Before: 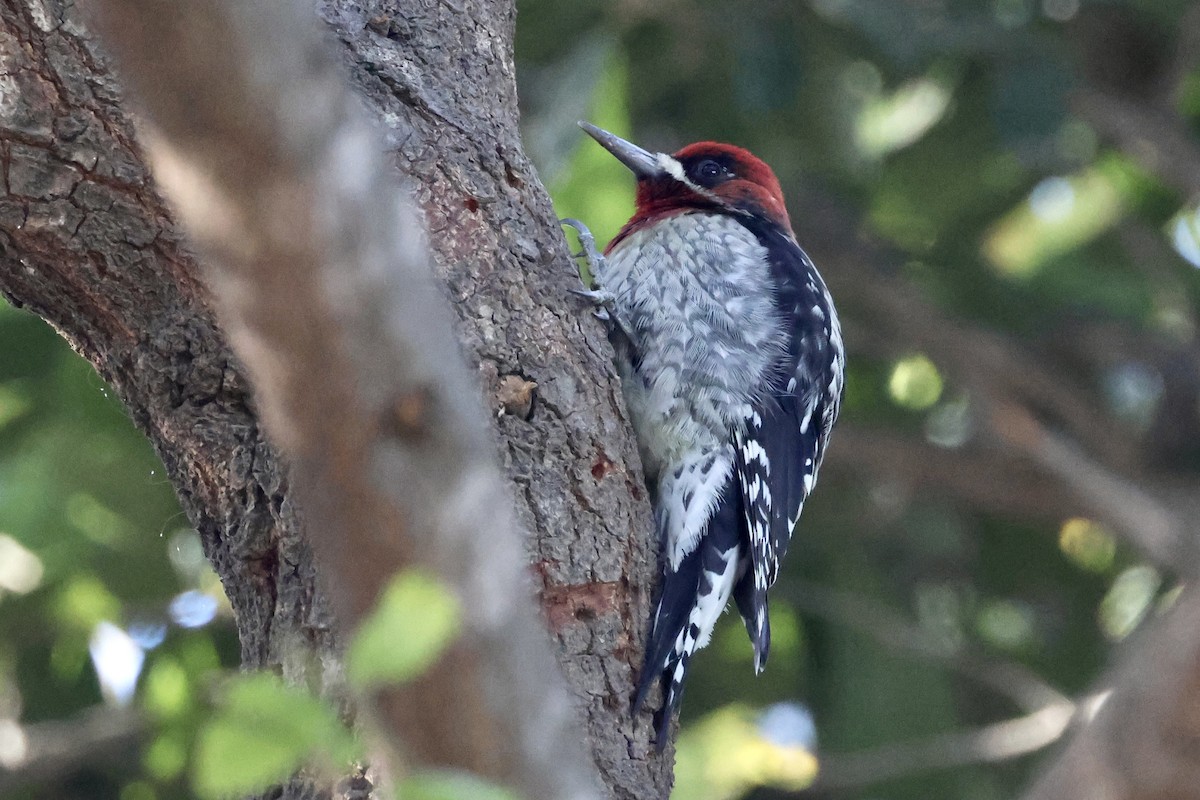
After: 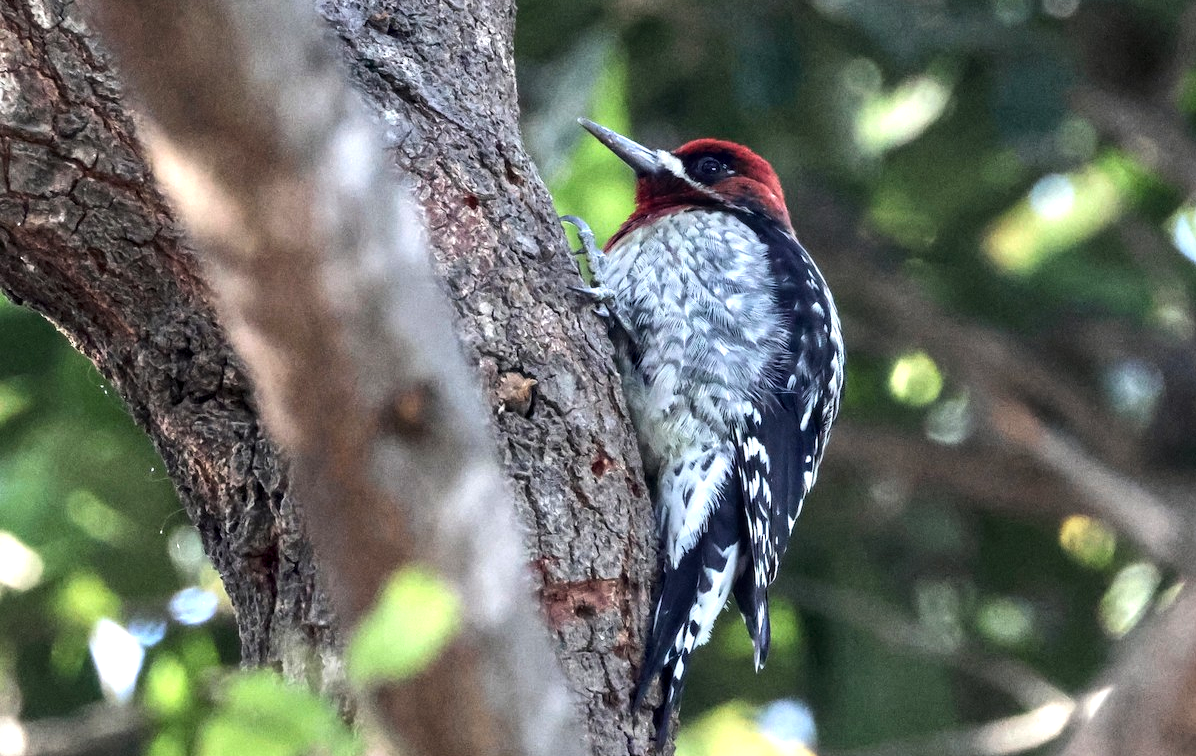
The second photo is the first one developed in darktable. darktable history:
tone equalizer: -8 EV -0.723 EV, -7 EV -0.704 EV, -6 EV -0.586 EV, -5 EV -0.371 EV, -3 EV 0.381 EV, -2 EV 0.6 EV, -1 EV 0.679 EV, +0 EV 0.77 EV, edges refinement/feathering 500, mask exposure compensation -1.57 EV, preserve details no
crop: top 0.421%, right 0.262%, bottom 5.045%
local contrast: detail 130%
